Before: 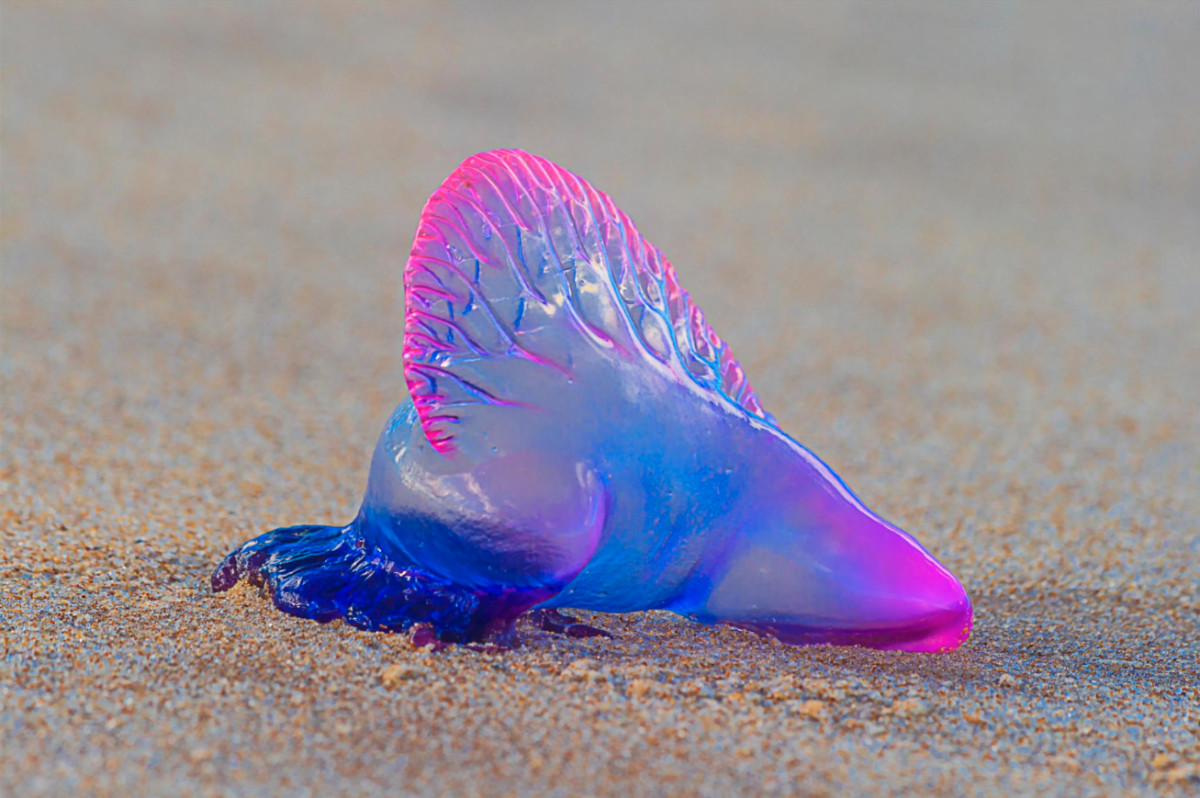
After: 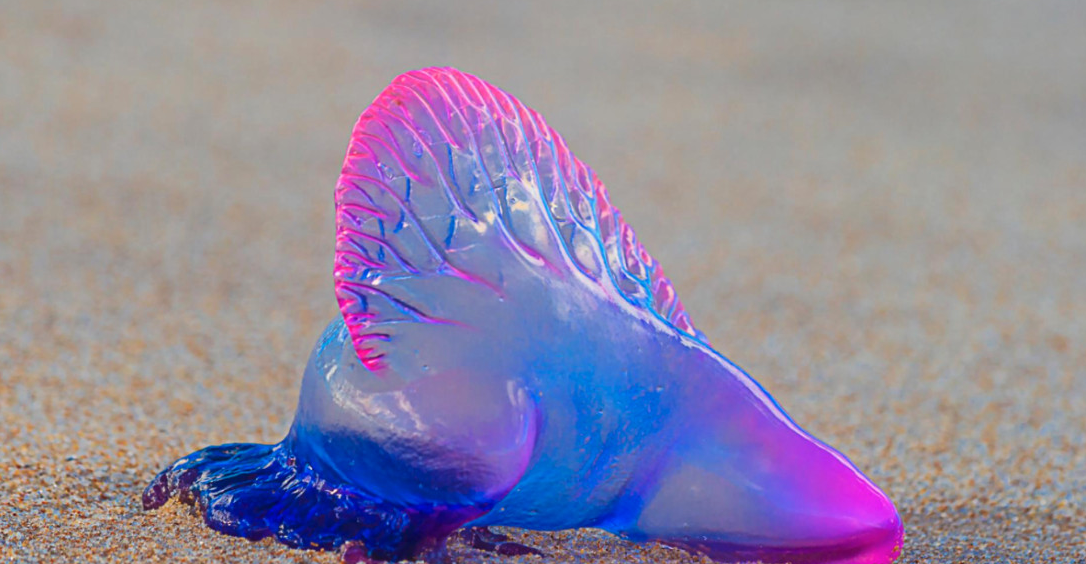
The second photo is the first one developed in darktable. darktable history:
crop: left 5.754%, top 10.367%, right 3.719%, bottom 18.848%
